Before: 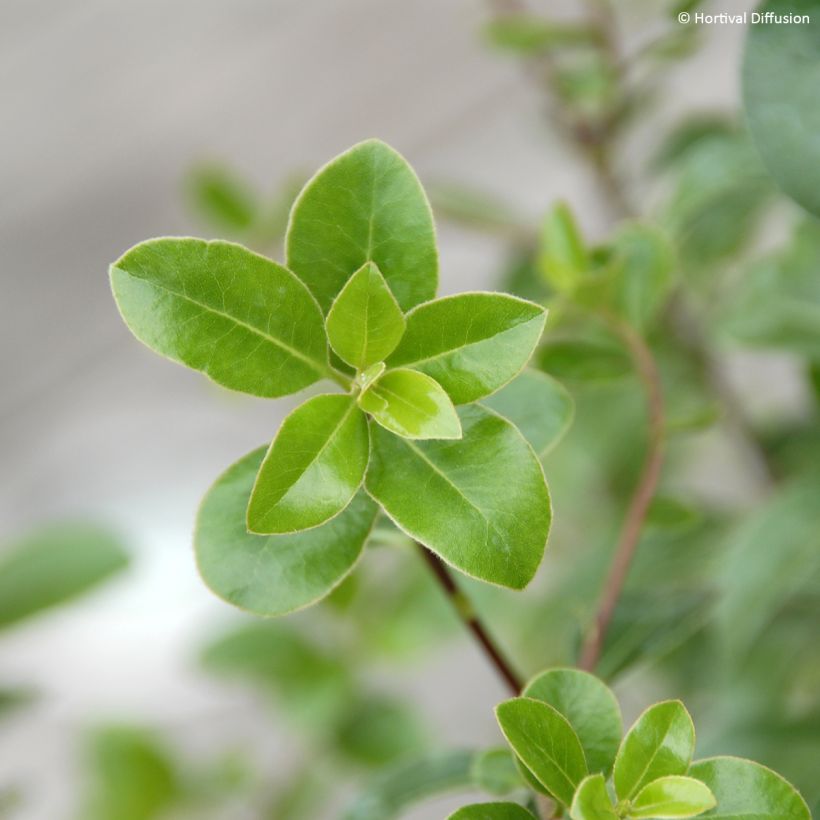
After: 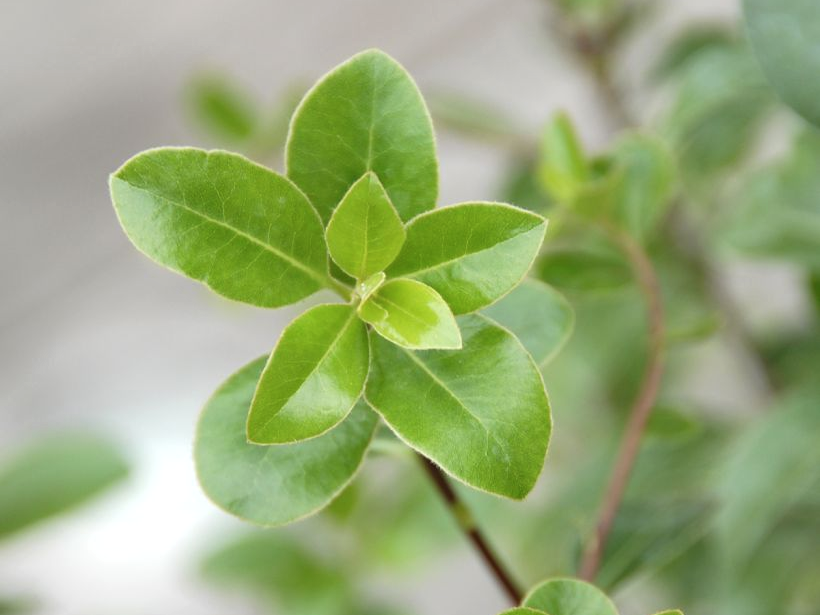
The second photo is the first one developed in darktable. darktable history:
exposure: exposure 0.127 EV, compensate highlight preservation false
contrast brightness saturation: saturation -0.05
tone equalizer: on, module defaults
crop: top 11.038%, bottom 13.962%
